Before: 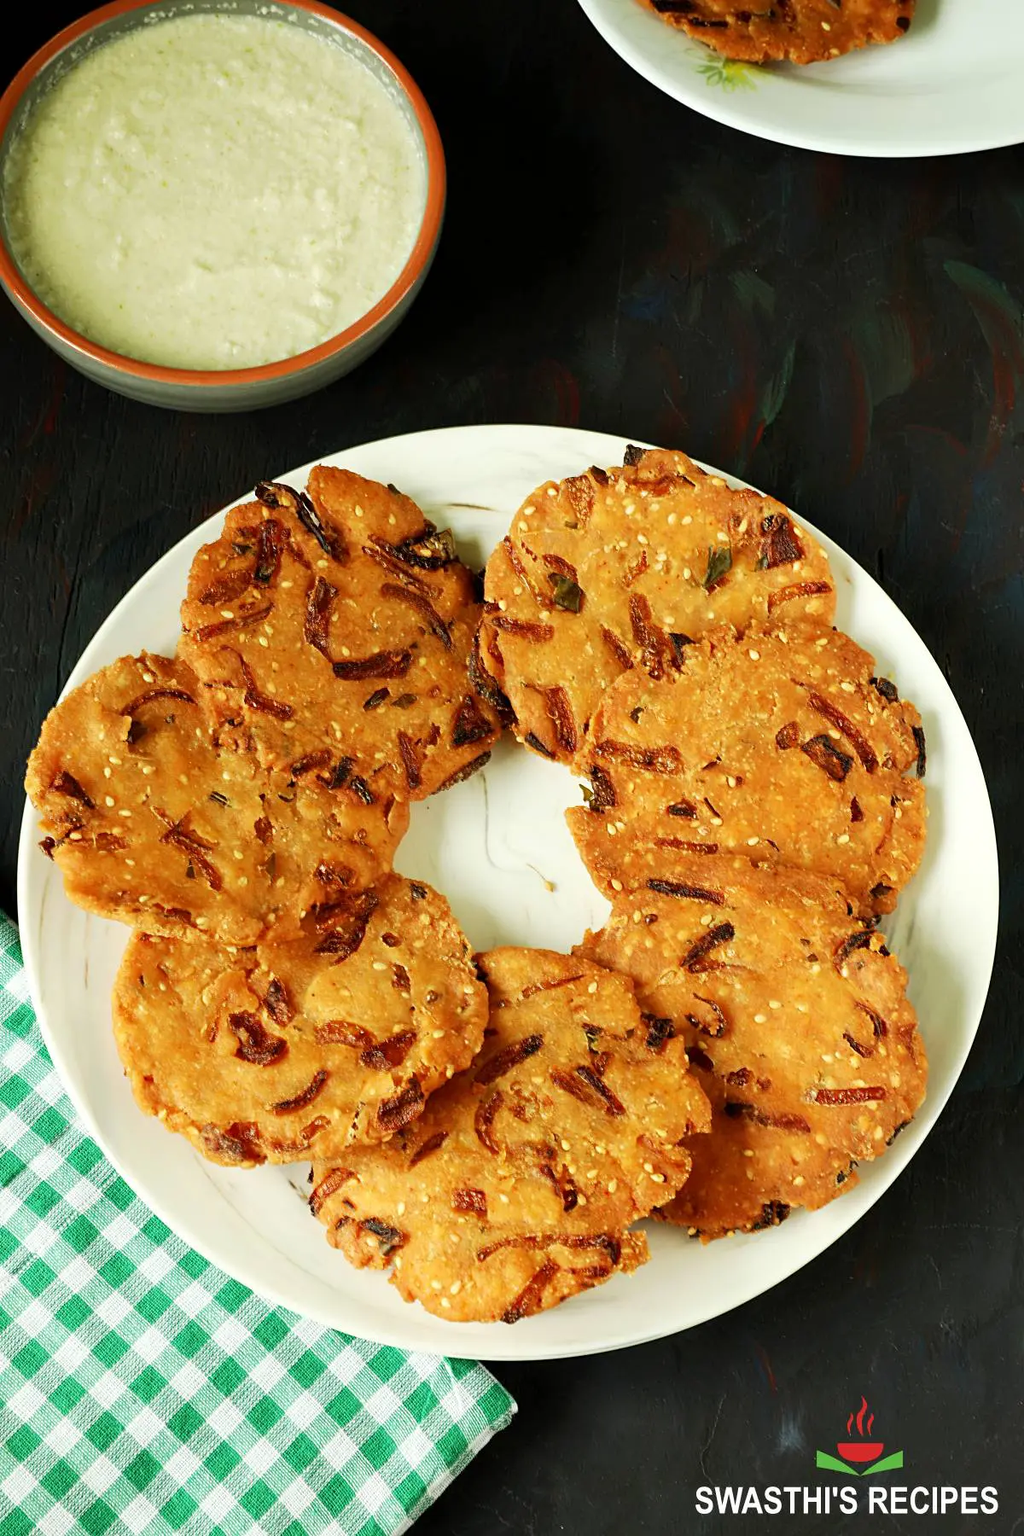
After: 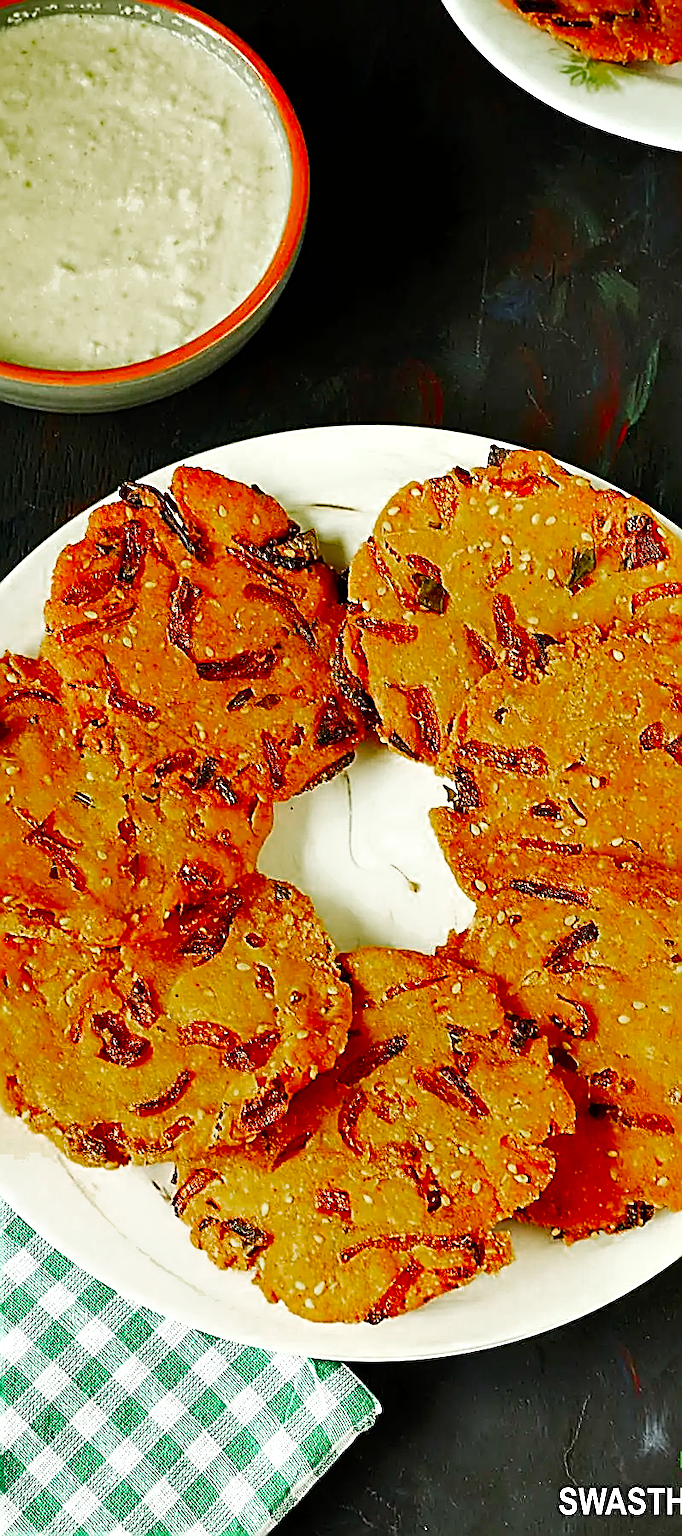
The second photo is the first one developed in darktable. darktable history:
exposure: exposure 0.494 EV, compensate highlight preservation false
contrast brightness saturation: contrast 0.042, saturation 0.155
sharpen: amount 1.982
crop and rotate: left 13.35%, right 20.024%
shadows and highlights: shadows 43.75, white point adjustment -1.51, soften with gaussian
color zones: curves: ch0 [(0, 0.48) (0.209, 0.398) (0.305, 0.332) (0.429, 0.493) (0.571, 0.5) (0.714, 0.5) (0.857, 0.5) (1, 0.48)]; ch1 [(0, 0.633) (0.143, 0.586) (0.286, 0.489) (0.429, 0.448) (0.571, 0.31) (0.714, 0.335) (0.857, 0.492) (1, 0.633)]; ch2 [(0, 0.448) (0.143, 0.498) (0.286, 0.5) (0.429, 0.5) (0.571, 0.5) (0.714, 0.5) (0.857, 0.5) (1, 0.448)]
tone curve: curves: ch0 [(0, 0) (0.004, 0.001) (0.133, 0.112) (0.325, 0.362) (0.832, 0.893) (1, 1)], preserve colors none
